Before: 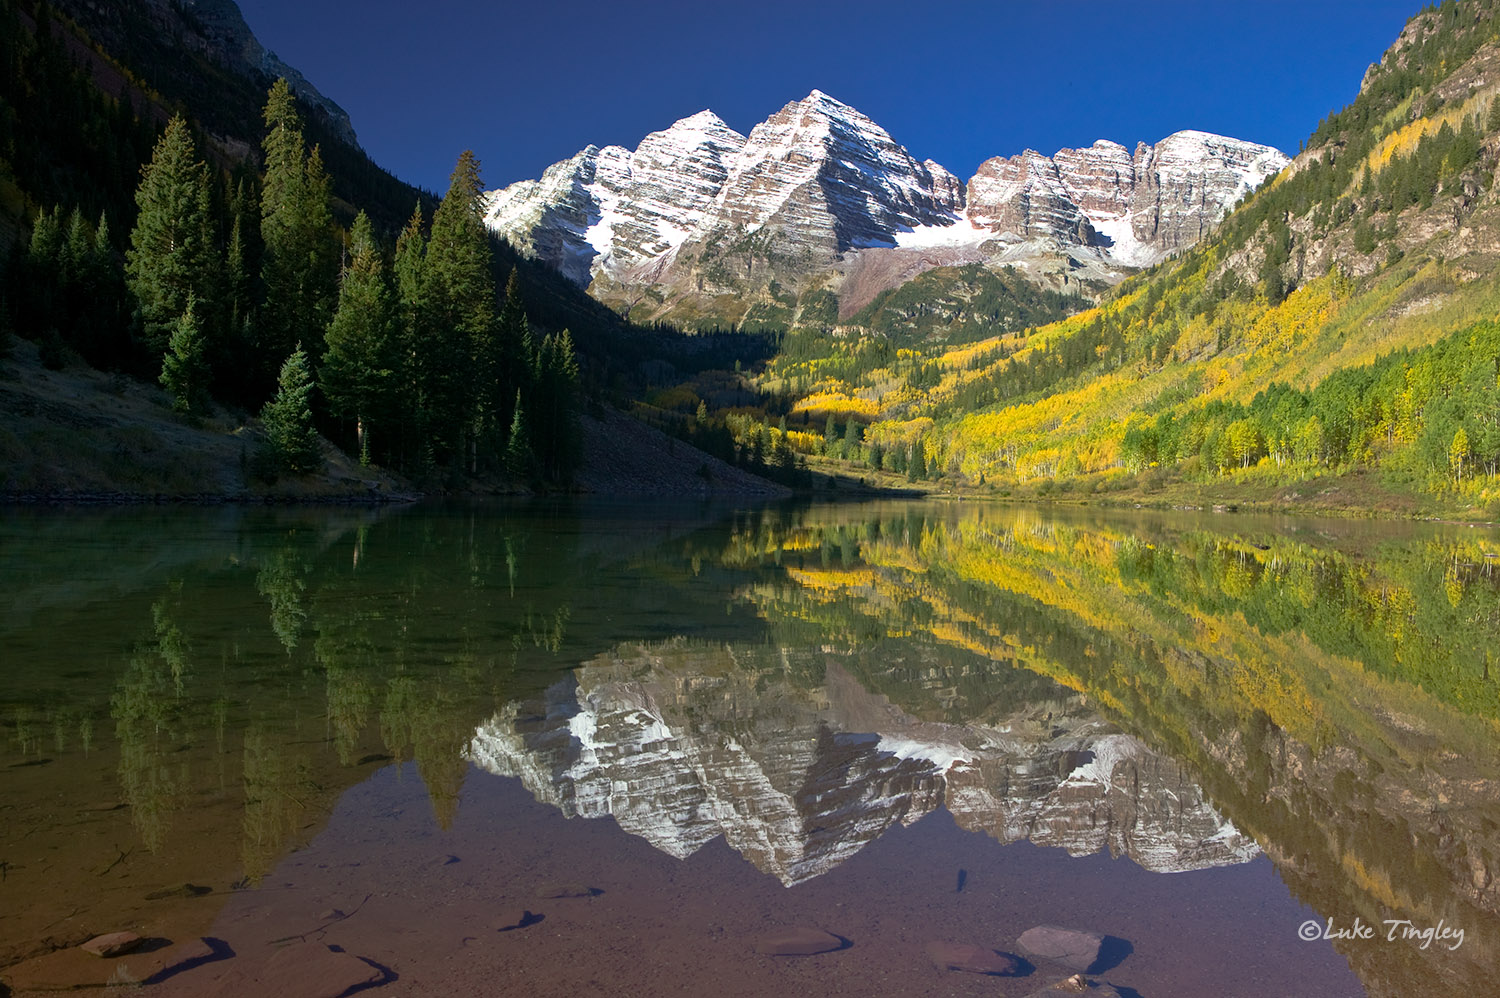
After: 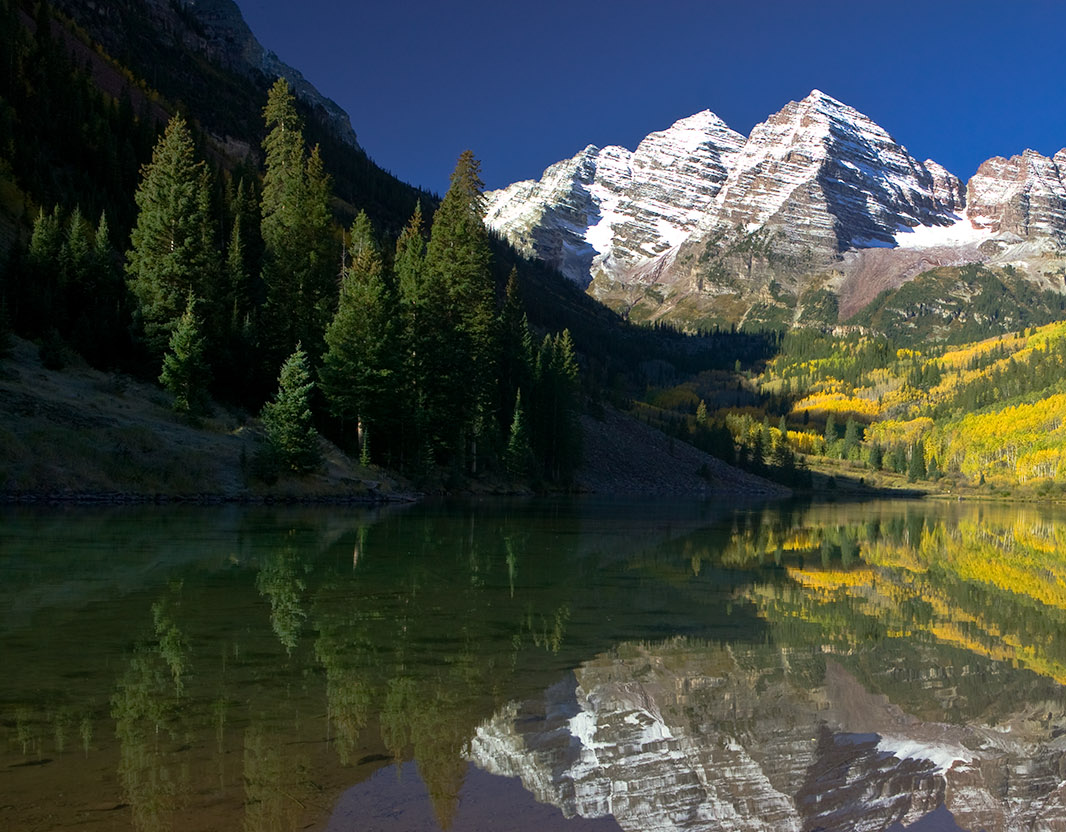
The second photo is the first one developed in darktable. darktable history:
crop: right 28.885%, bottom 16.626%
